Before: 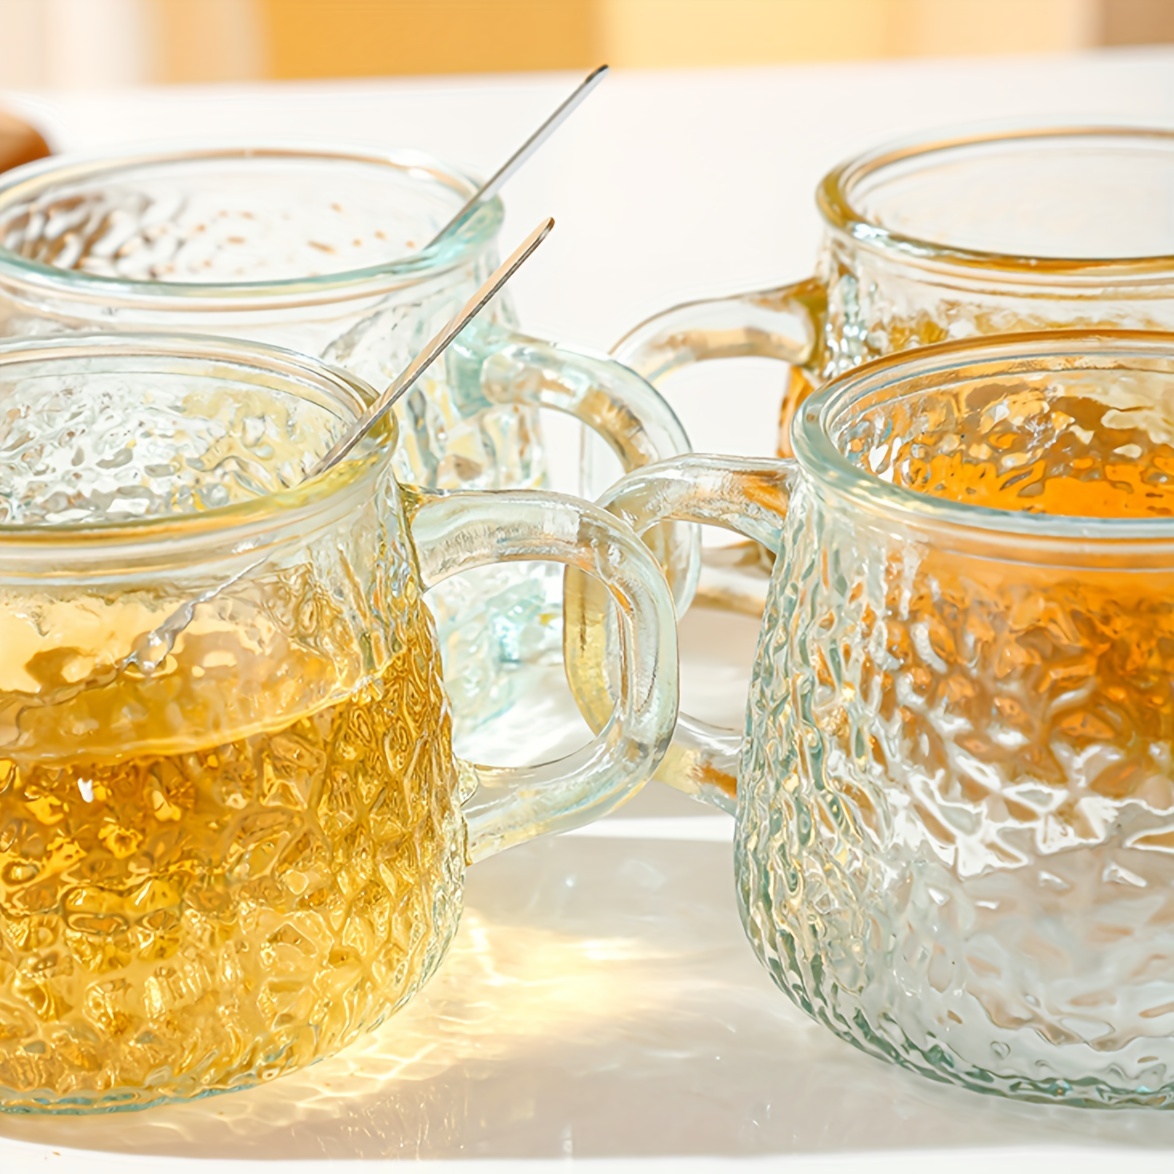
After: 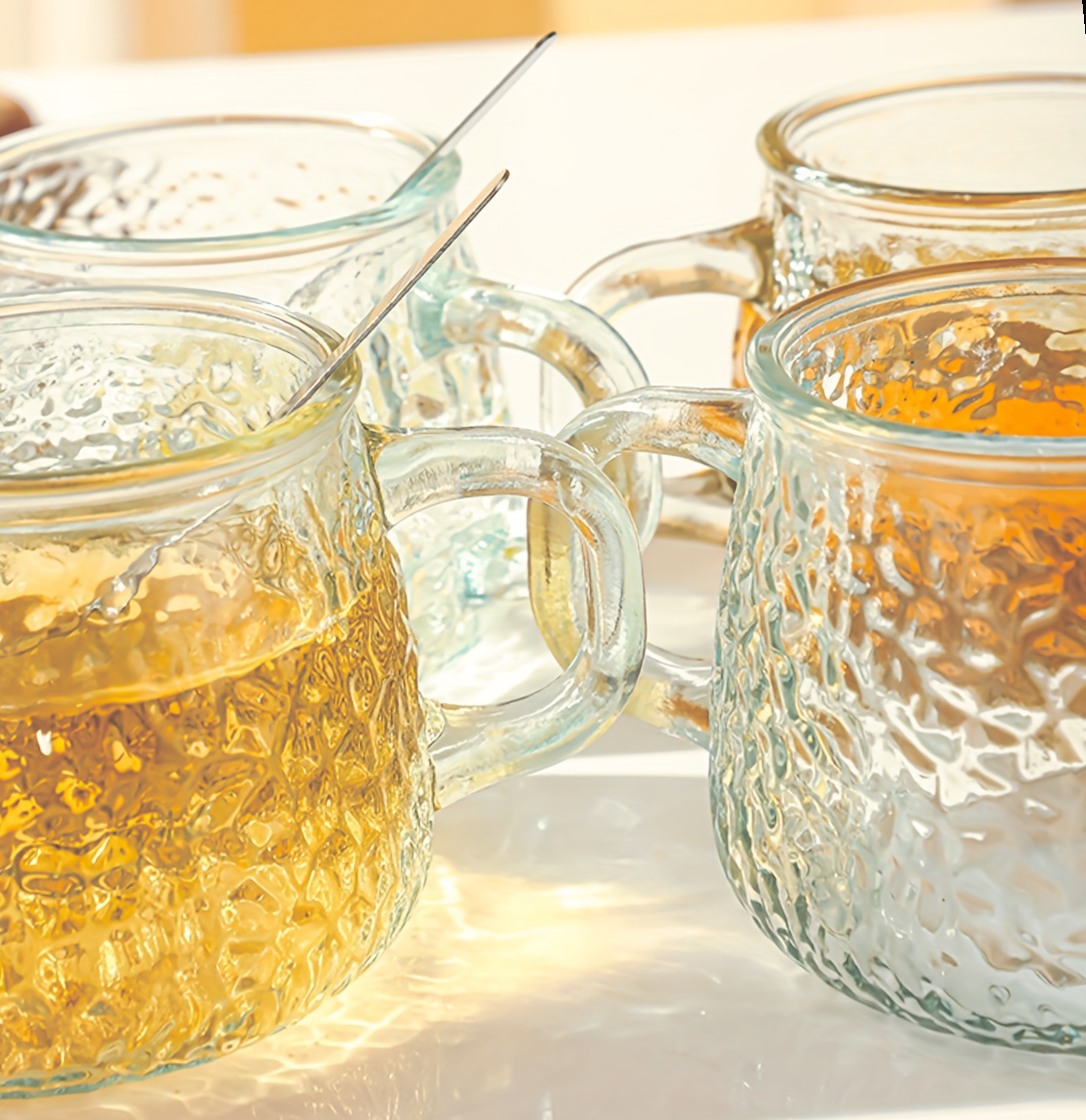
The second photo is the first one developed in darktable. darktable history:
split-toning: shadows › hue 43.2°, shadows › saturation 0, highlights › hue 50.4°, highlights › saturation 1
rotate and perspective: rotation -1.68°, lens shift (vertical) -0.146, crop left 0.049, crop right 0.912, crop top 0.032, crop bottom 0.96
